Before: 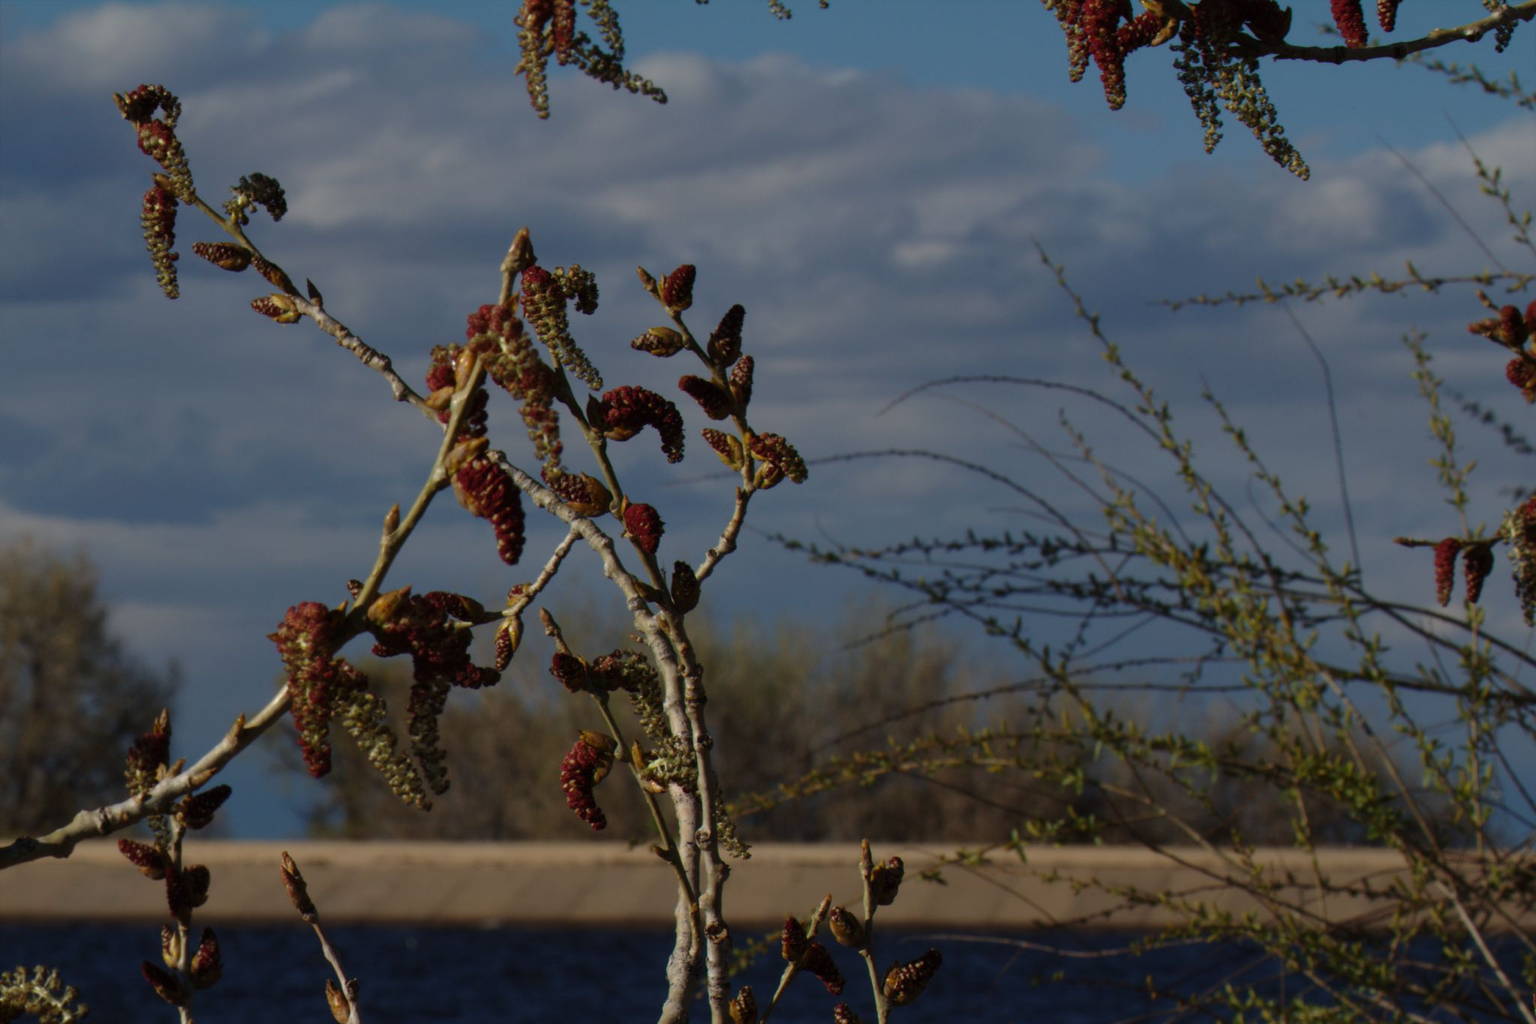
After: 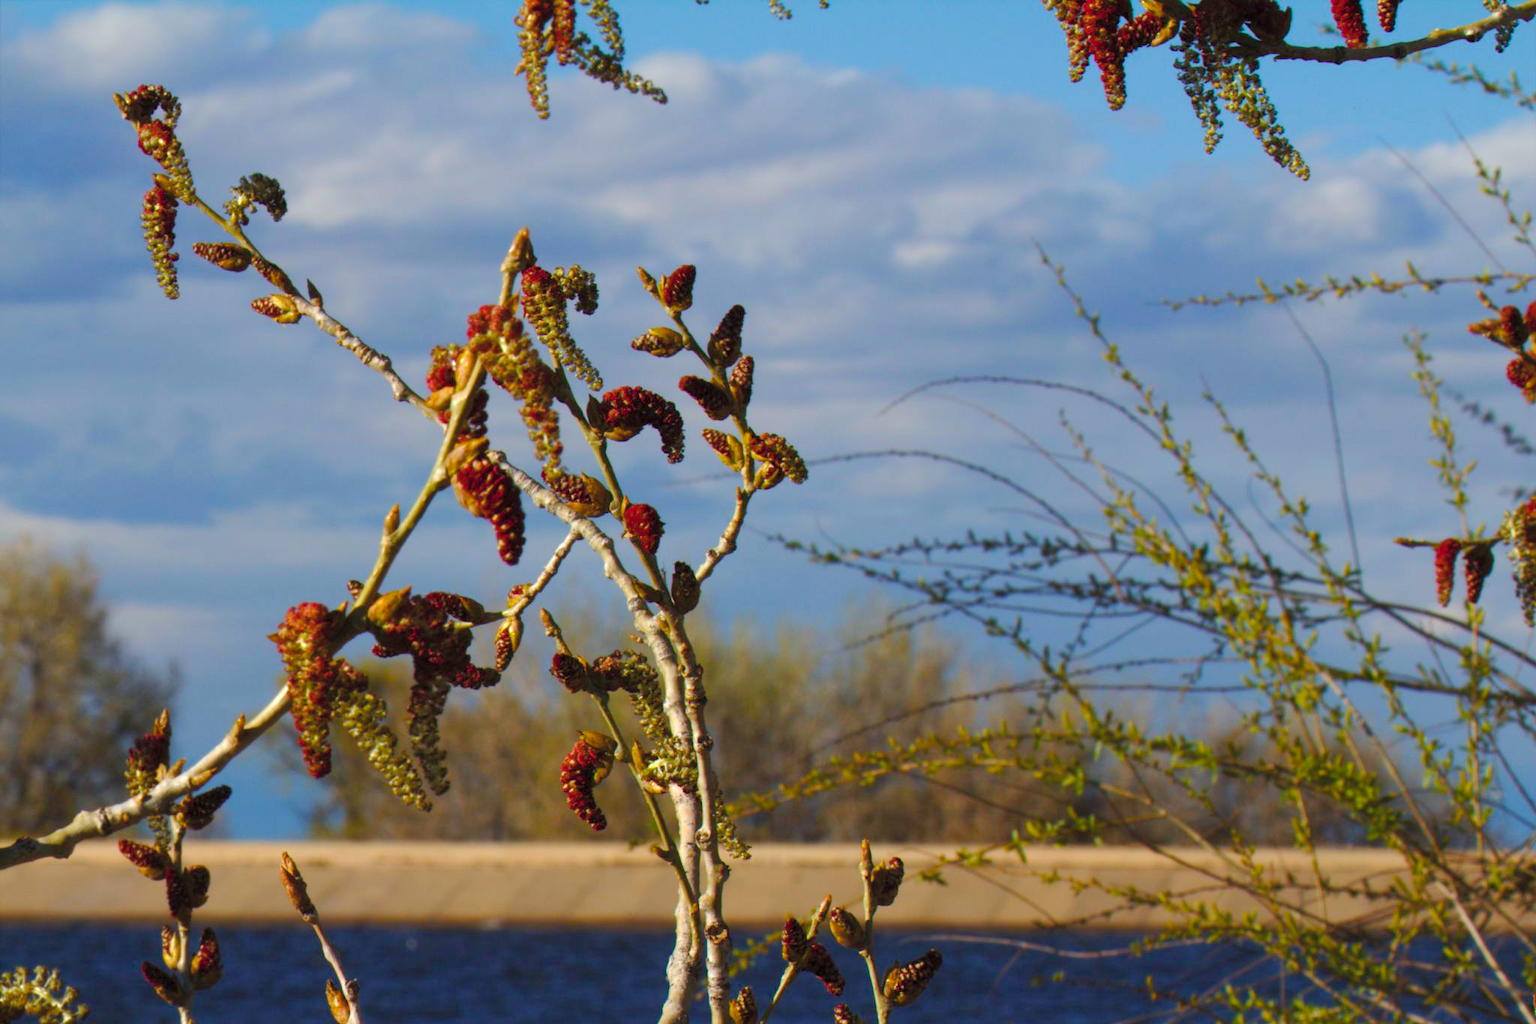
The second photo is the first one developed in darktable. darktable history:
contrast brightness saturation: brightness 0.136
color balance rgb: perceptual saturation grading › global saturation 35.096%, perceptual saturation grading › highlights -25.26%, perceptual saturation grading › shadows 49.421%, global vibrance 15.192%
exposure: exposure 1 EV, compensate highlight preservation false
